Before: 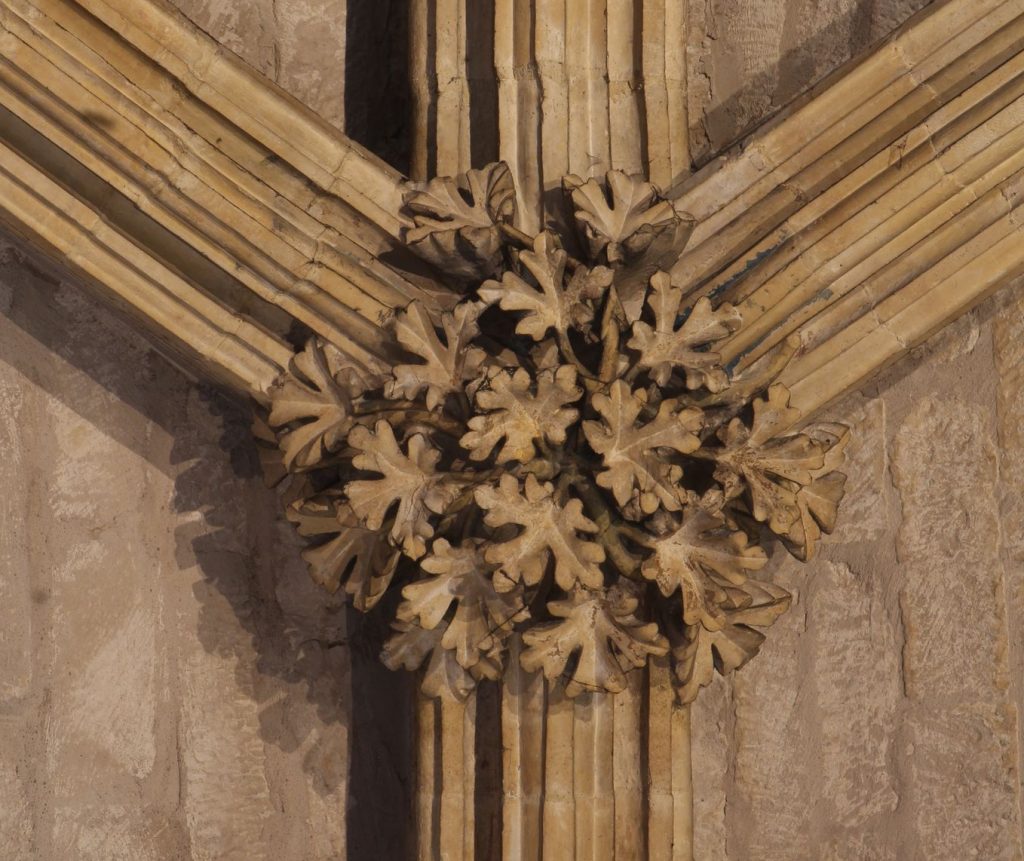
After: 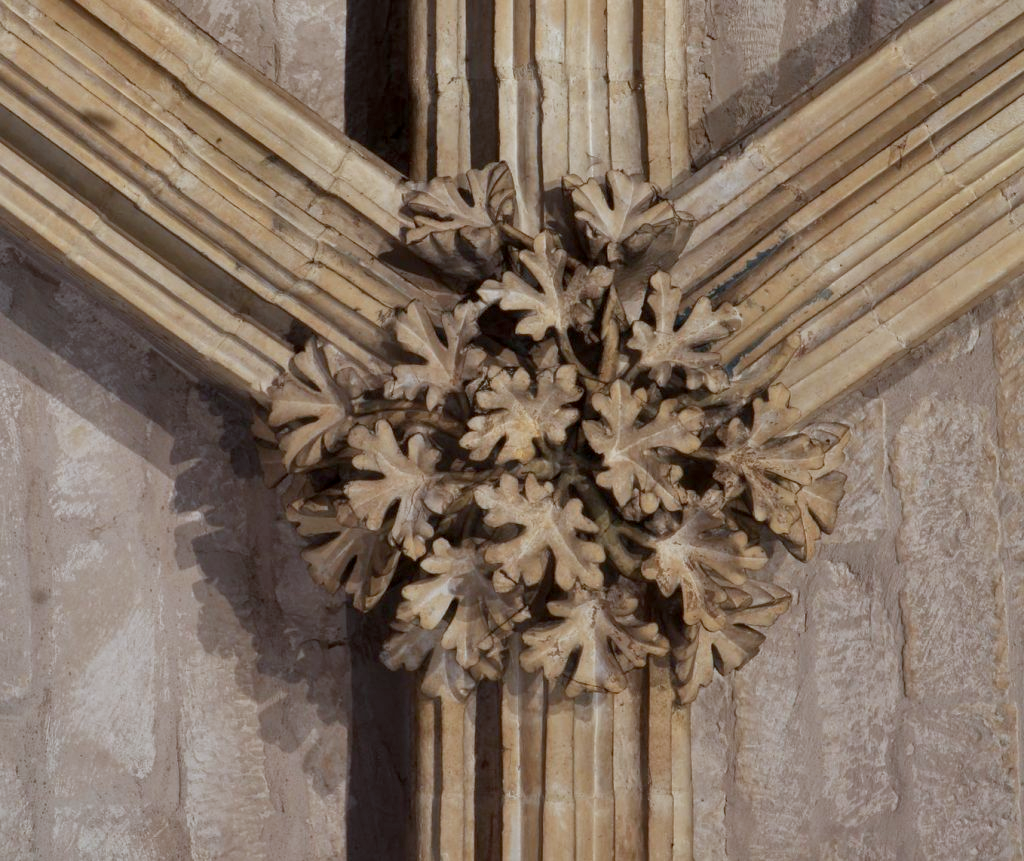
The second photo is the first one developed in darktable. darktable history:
shadows and highlights: shadows 25.37, highlights -48.26, soften with gaussian
exposure: black level correction 0.005, exposure 0.276 EV, compensate highlight preservation false
color correction: highlights a* -9.39, highlights b* -22.76
